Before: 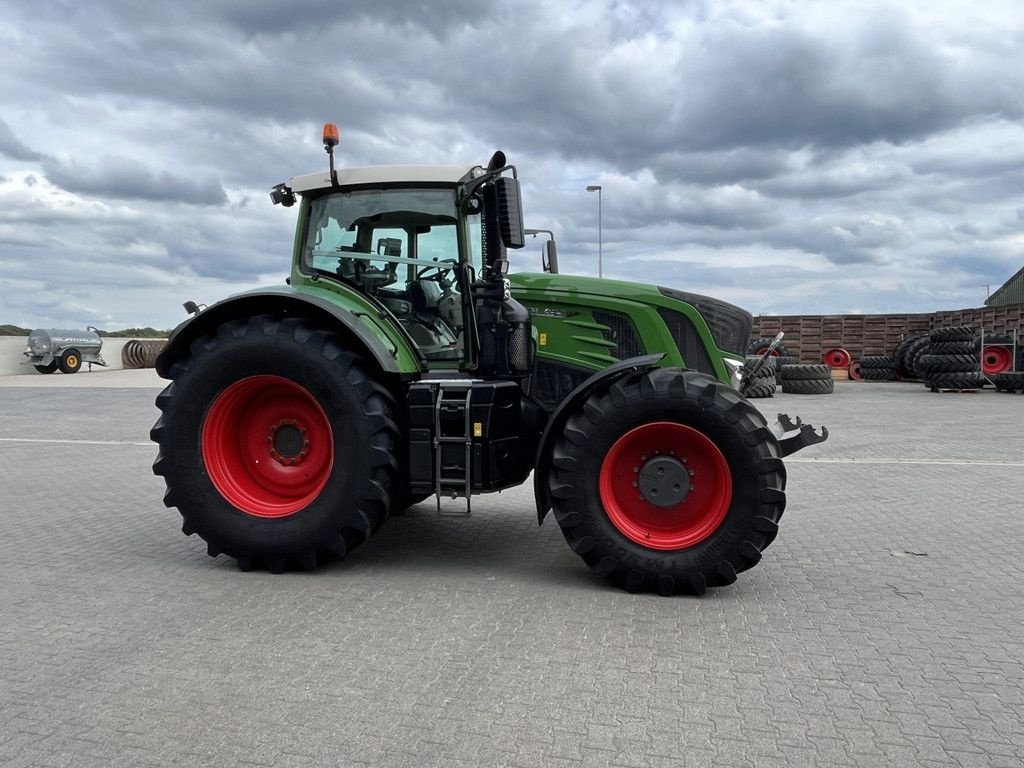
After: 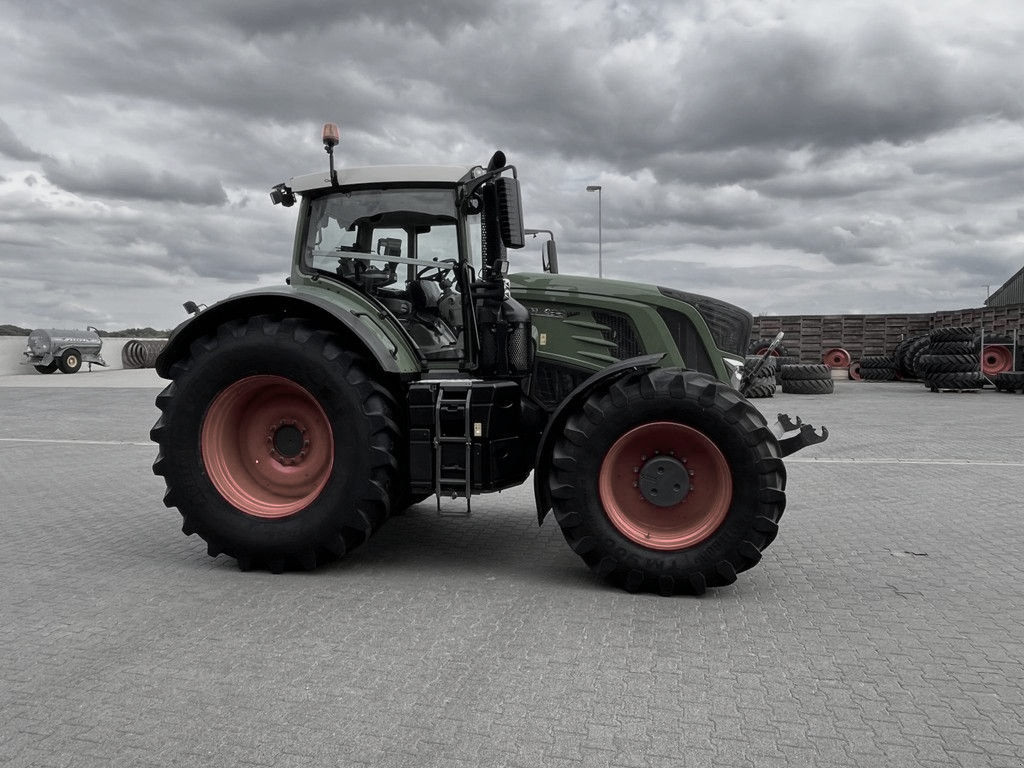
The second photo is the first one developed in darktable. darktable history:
color zones: curves: ch0 [(0, 0.6) (0.129, 0.585) (0.193, 0.596) (0.429, 0.5) (0.571, 0.5) (0.714, 0.5) (0.857, 0.5) (1, 0.6)]; ch1 [(0, 0.453) (0.112, 0.245) (0.213, 0.252) (0.429, 0.233) (0.571, 0.231) (0.683, 0.242) (0.857, 0.296) (1, 0.453)], mix 39.7%
exposure: exposure -0.266 EV, compensate exposure bias true, compensate highlight preservation false
